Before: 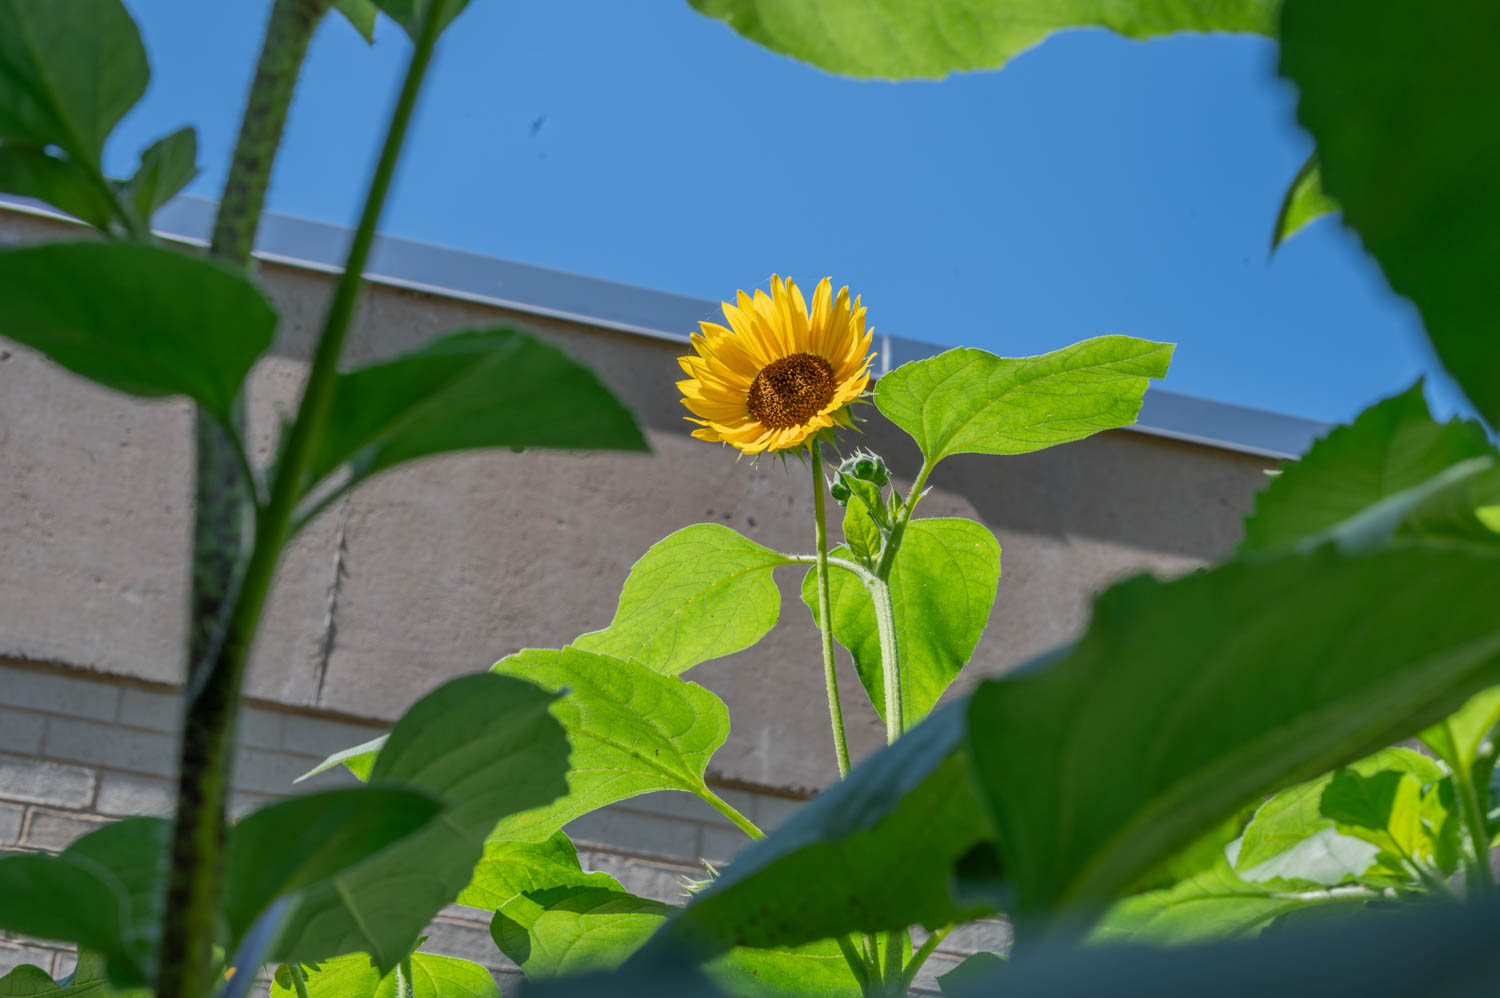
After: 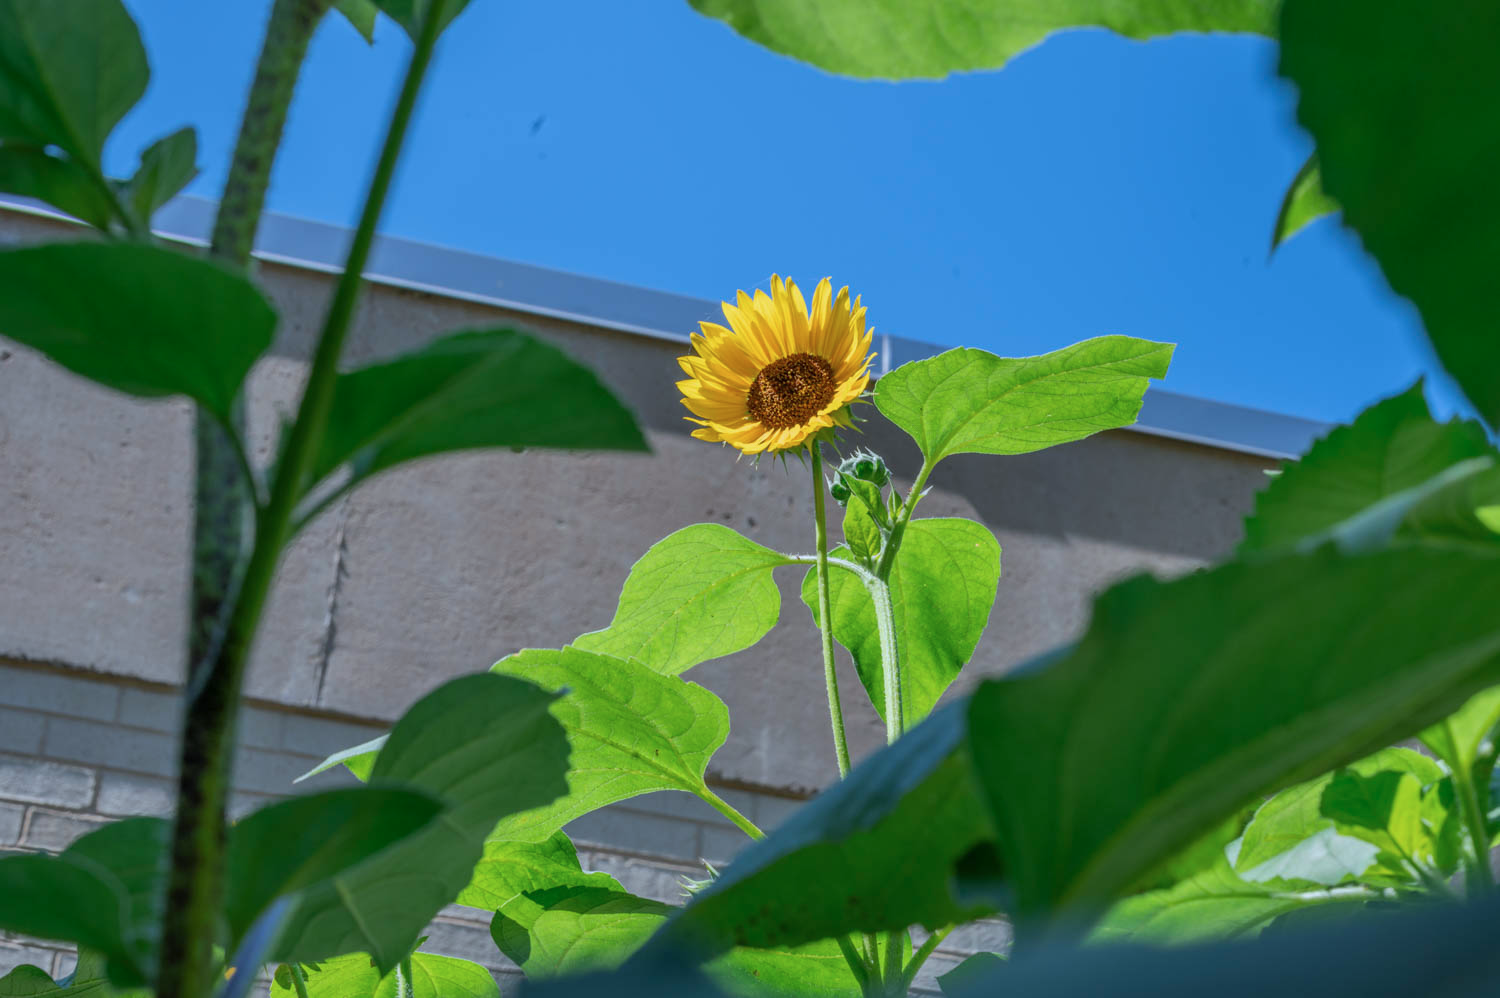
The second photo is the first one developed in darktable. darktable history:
color calibration: illuminant custom, x 0.368, y 0.373, temperature 4337.04 K
